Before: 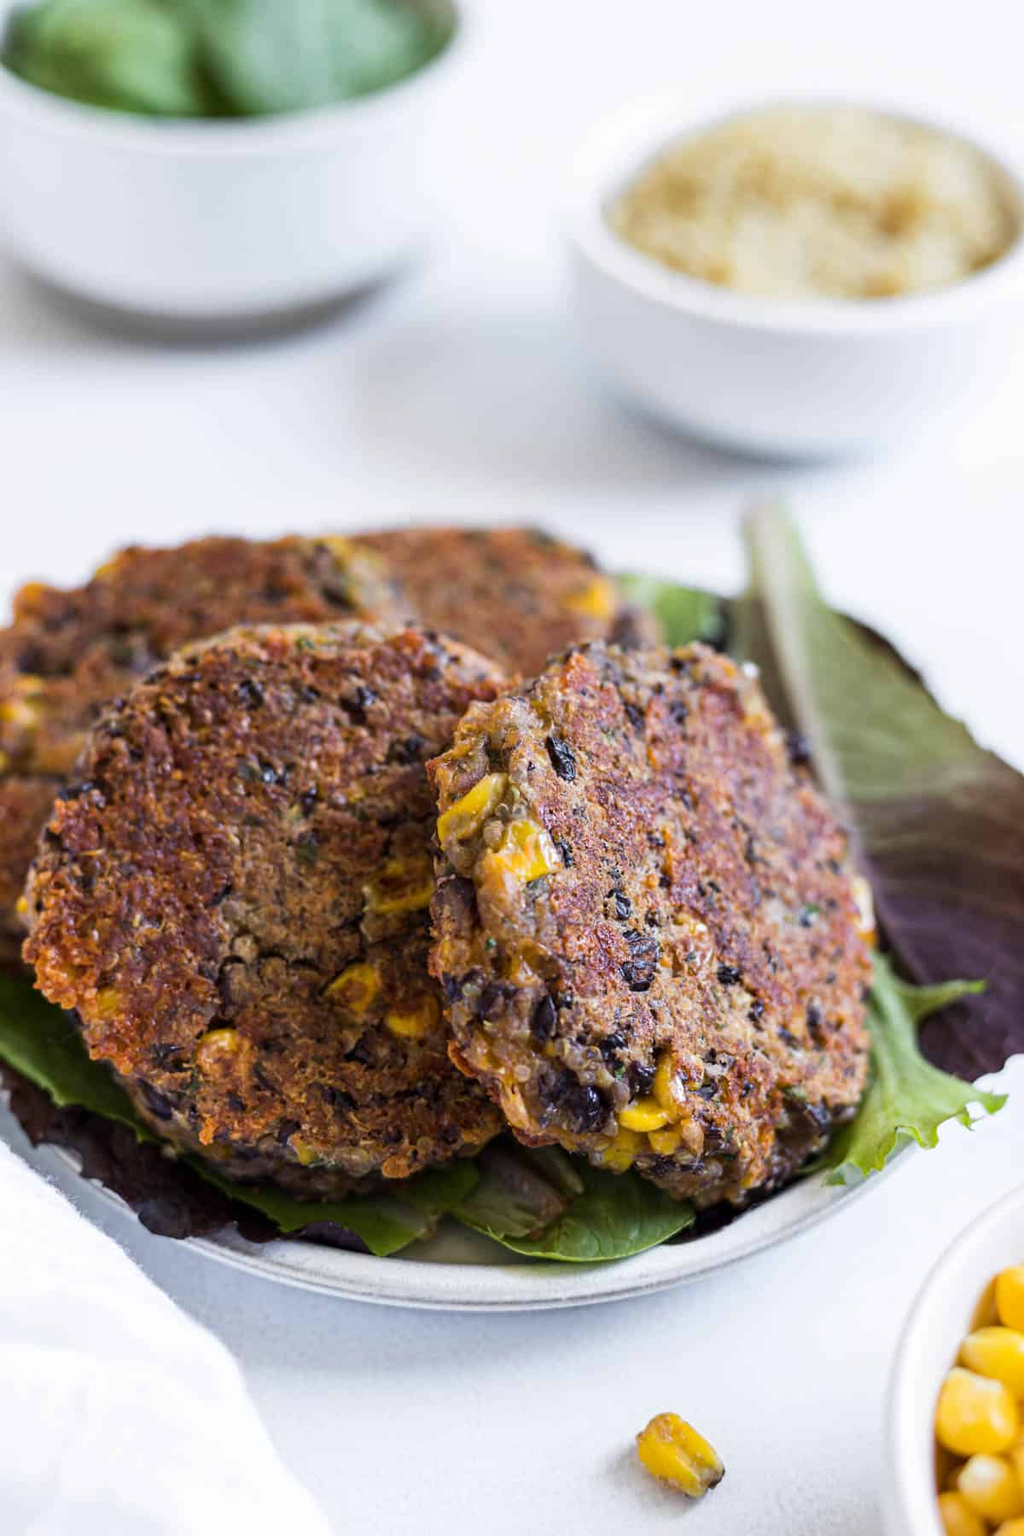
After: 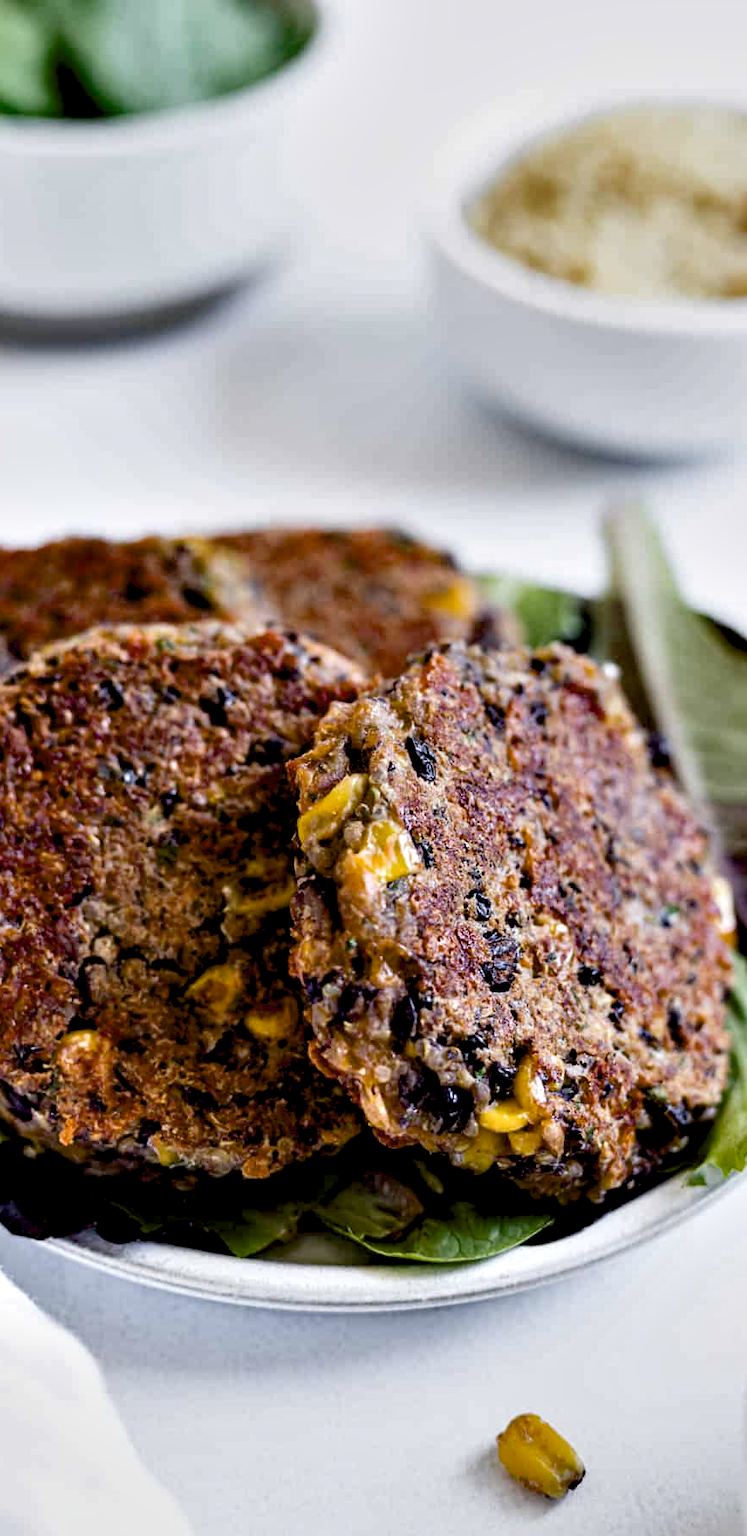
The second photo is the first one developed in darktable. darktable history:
crop: left 13.712%, top 0%, right 13.274%
exposure: black level correction 0.007, compensate exposure bias true, compensate highlight preservation false
color balance rgb: shadows lift › chroma 1.024%, shadows lift › hue 240.84°, global offset › luminance -0.473%, linear chroma grading › shadows -1.514%, linear chroma grading › highlights -14.966%, linear chroma grading › global chroma -9.576%, linear chroma grading › mid-tones -9.977%, perceptual saturation grading › global saturation 29.496%, global vibrance -7.643%, contrast -12.97%, saturation formula JzAzBz (2021)
contrast equalizer: octaves 7, y [[0.609, 0.611, 0.615, 0.613, 0.607, 0.603], [0.504, 0.498, 0.496, 0.499, 0.506, 0.516], [0 ×6], [0 ×6], [0 ×6]]
